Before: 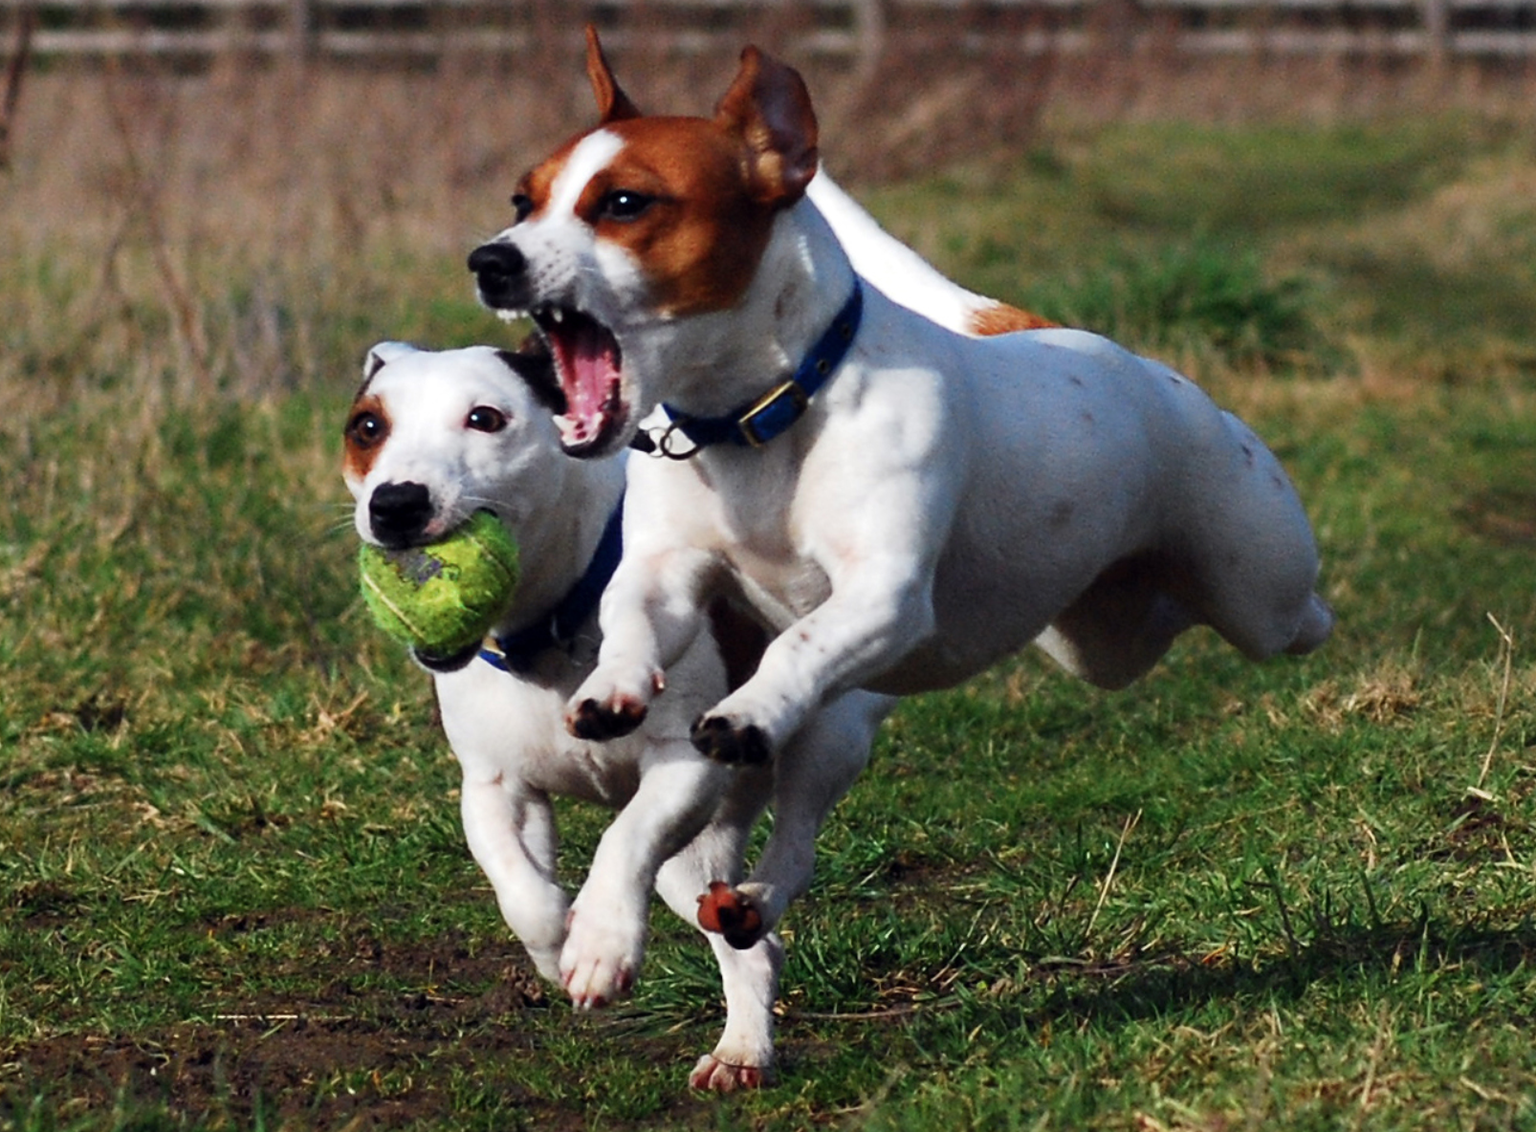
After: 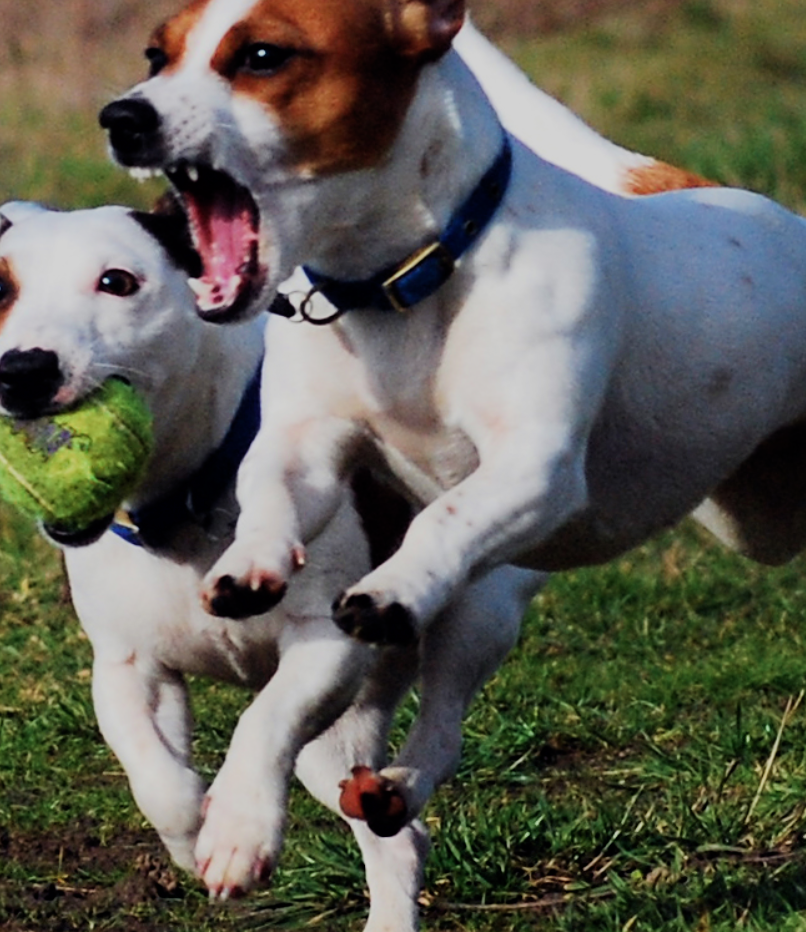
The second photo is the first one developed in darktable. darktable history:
filmic rgb: black relative exposure -16 EV, white relative exposure 6.94 EV, hardness 4.66
crop and rotate: angle 0.012°, left 24.326%, top 13.167%, right 25.465%, bottom 8.037%
velvia: on, module defaults
